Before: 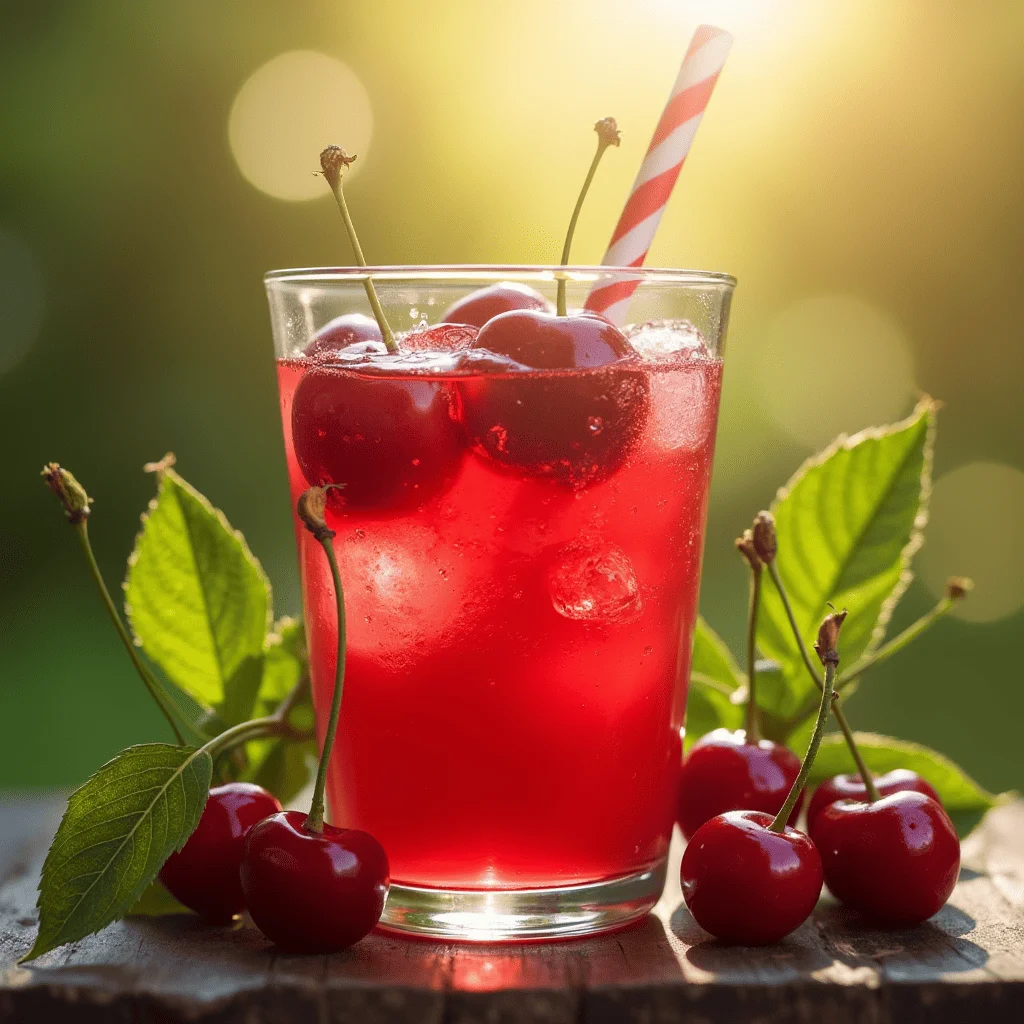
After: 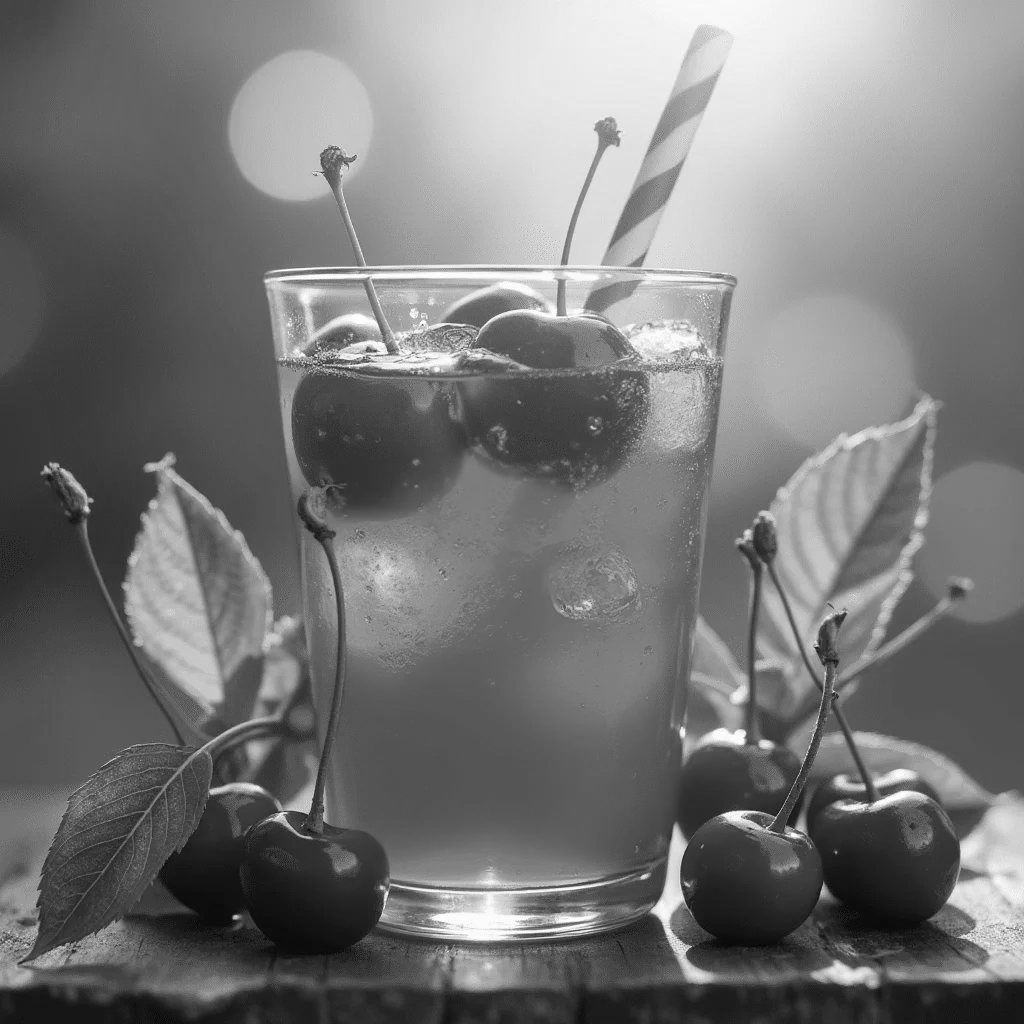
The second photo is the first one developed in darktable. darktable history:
monochrome: a -3.63, b -0.465
shadows and highlights: shadows 37.27, highlights -28.18, soften with gaussian
tone equalizer: on, module defaults
velvia: strength 15%
contrast brightness saturation: saturation -0.17
